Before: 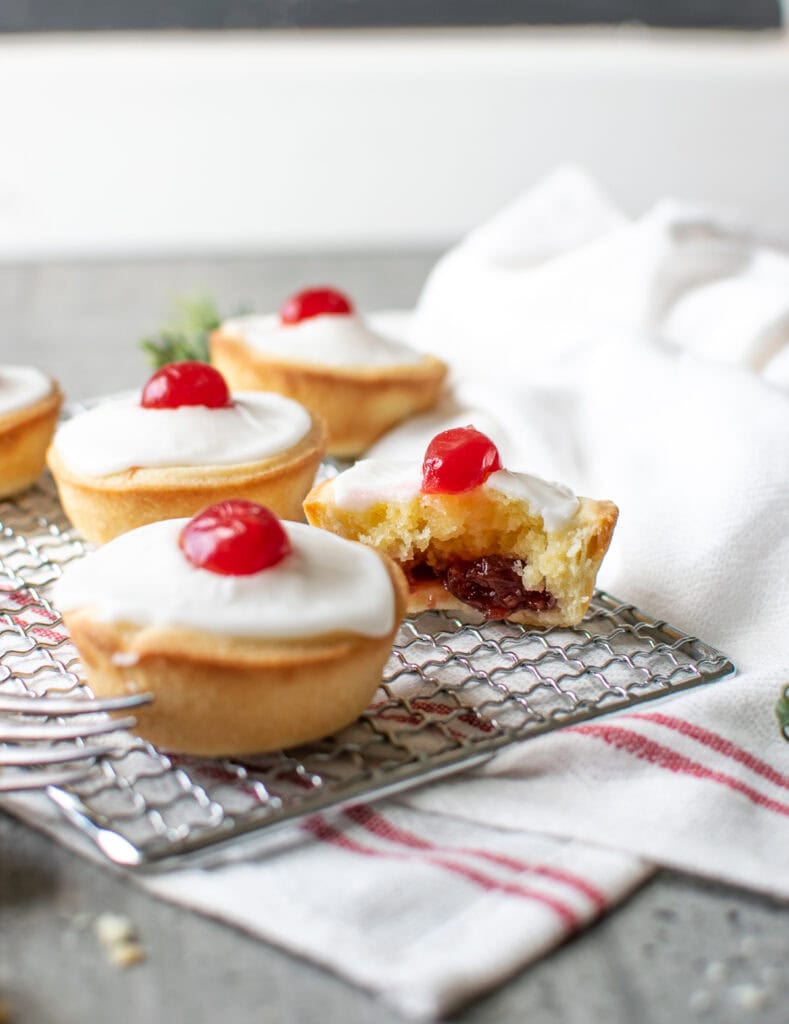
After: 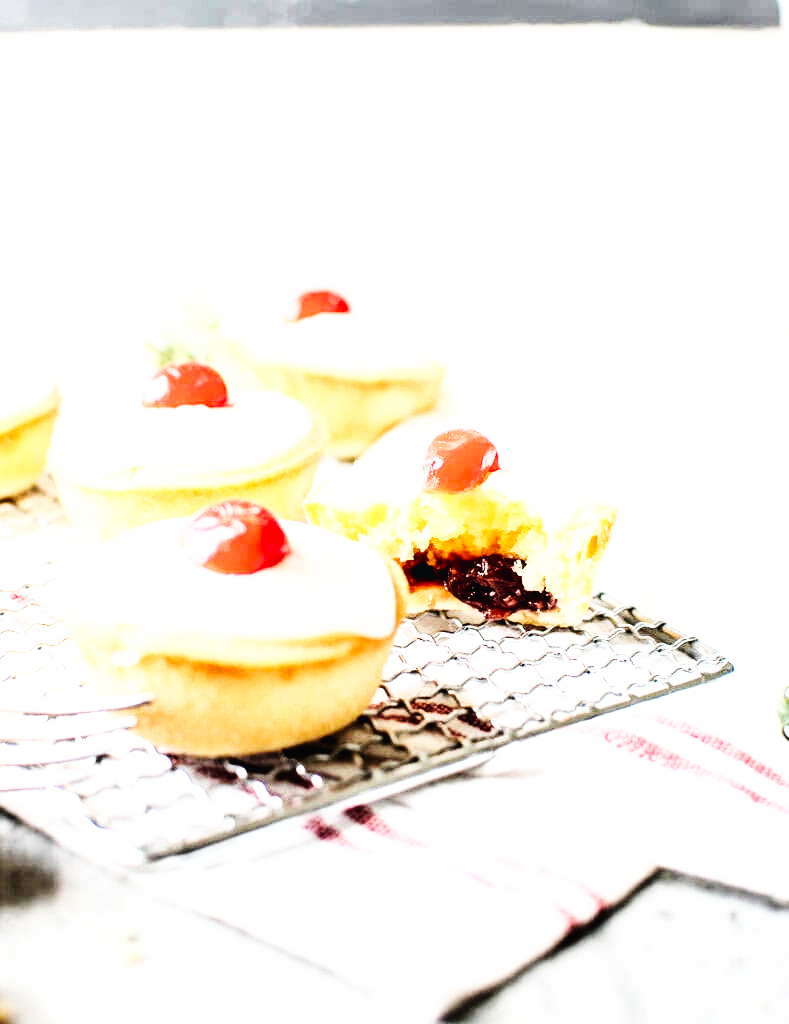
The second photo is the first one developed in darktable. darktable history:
rgb curve: curves: ch0 [(0, 0) (0.21, 0.15) (0.24, 0.21) (0.5, 0.75) (0.75, 0.96) (0.89, 0.99) (1, 1)]; ch1 [(0, 0.02) (0.21, 0.13) (0.25, 0.2) (0.5, 0.67) (0.75, 0.9) (0.89, 0.97) (1, 1)]; ch2 [(0, 0.02) (0.21, 0.13) (0.25, 0.2) (0.5, 0.67) (0.75, 0.9) (0.89, 0.97) (1, 1)], compensate middle gray true
base curve: curves: ch0 [(0, 0.003) (0.001, 0.002) (0.006, 0.004) (0.02, 0.022) (0.048, 0.086) (0.094, 0.234) (0.162, 0.431) (0.258, 0.629) (0.385, 0.8) (0.548, 0.918) (0.751, 0.988) (1, 1)], preserve colors none
